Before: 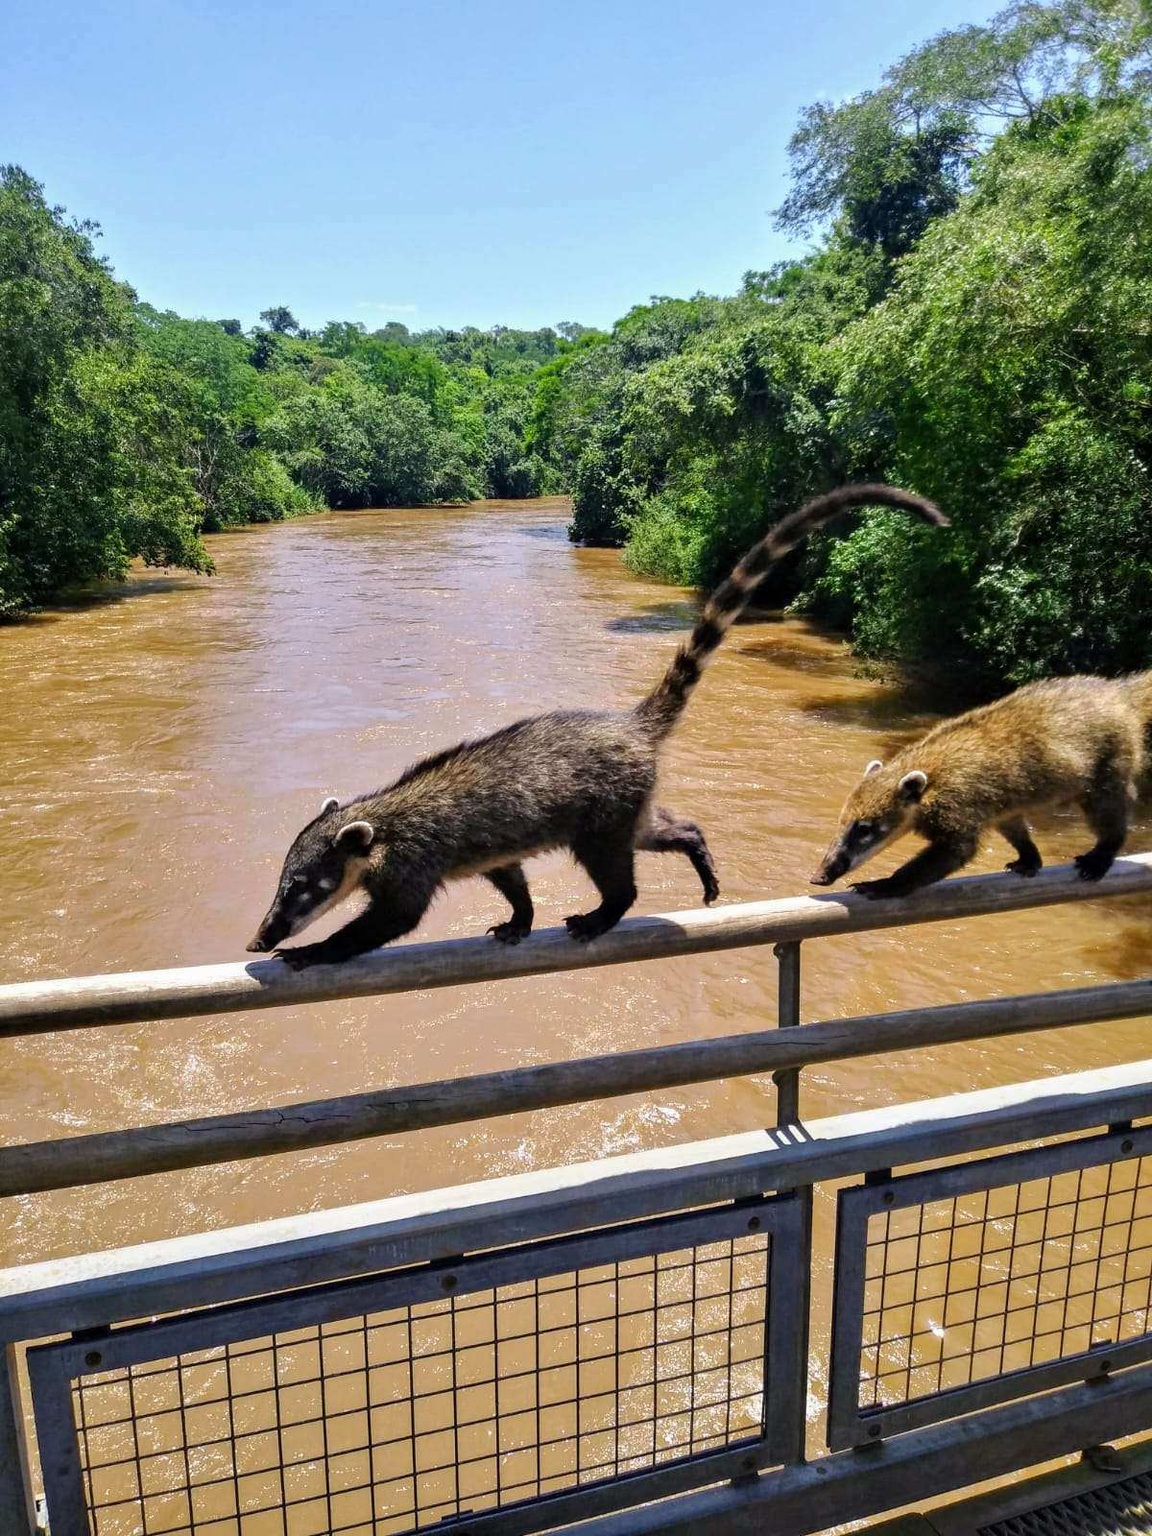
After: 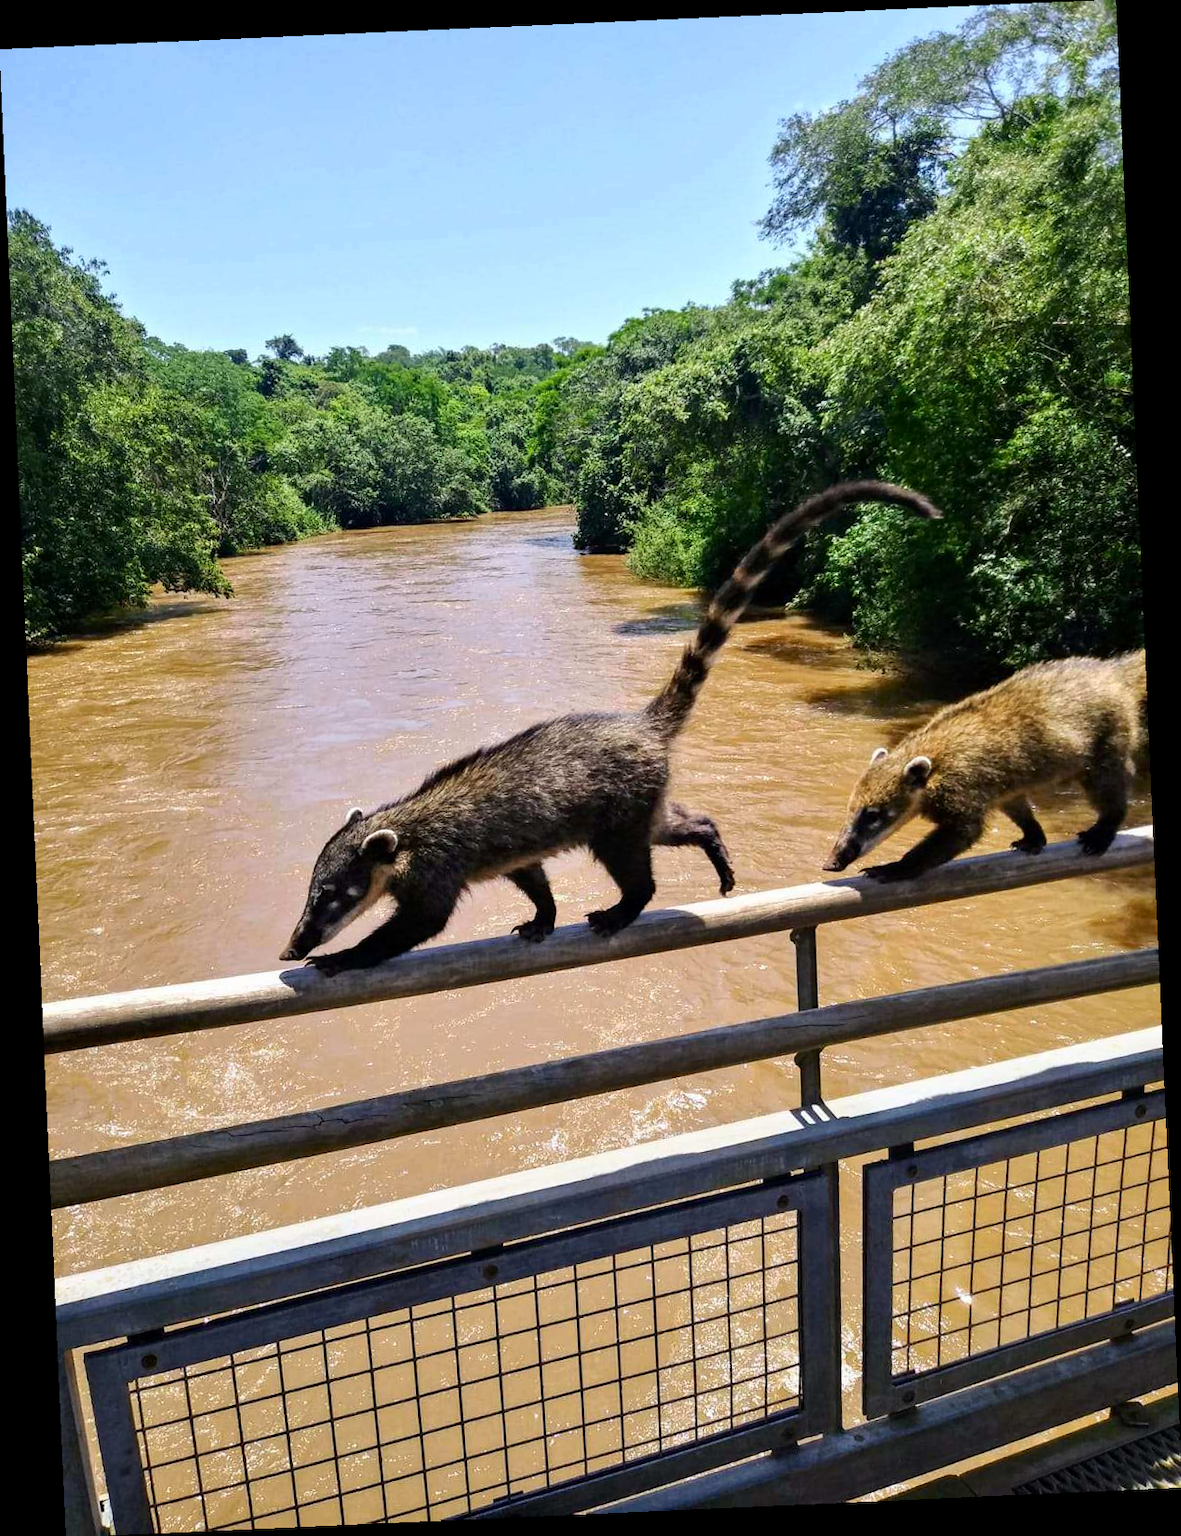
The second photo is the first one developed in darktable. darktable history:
contrast brightness saturation: contrast 0.14
rotate and perspective: rotation -2.56°, automatic cropping off
